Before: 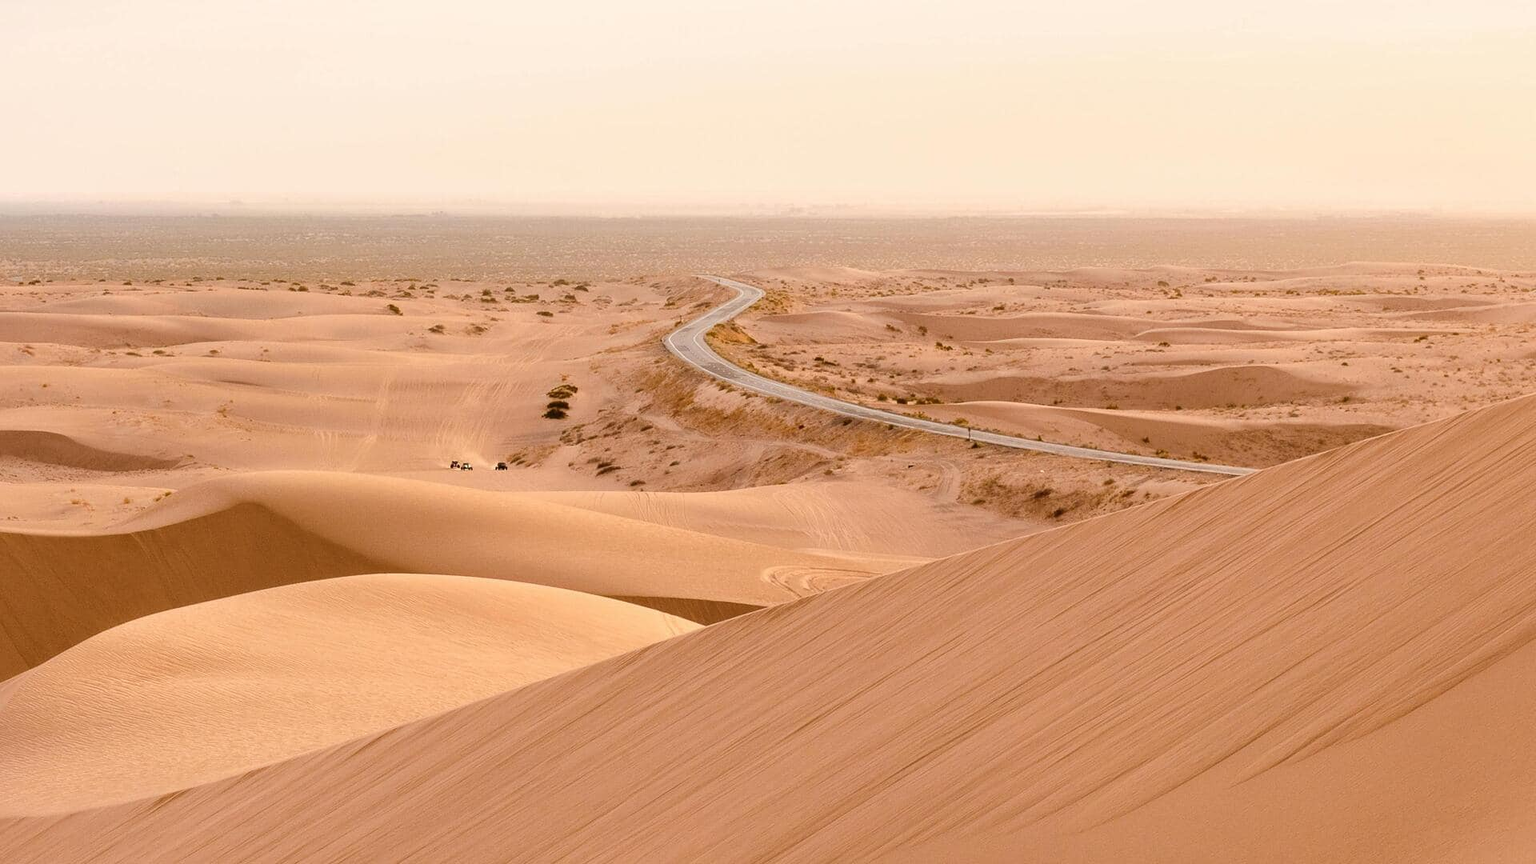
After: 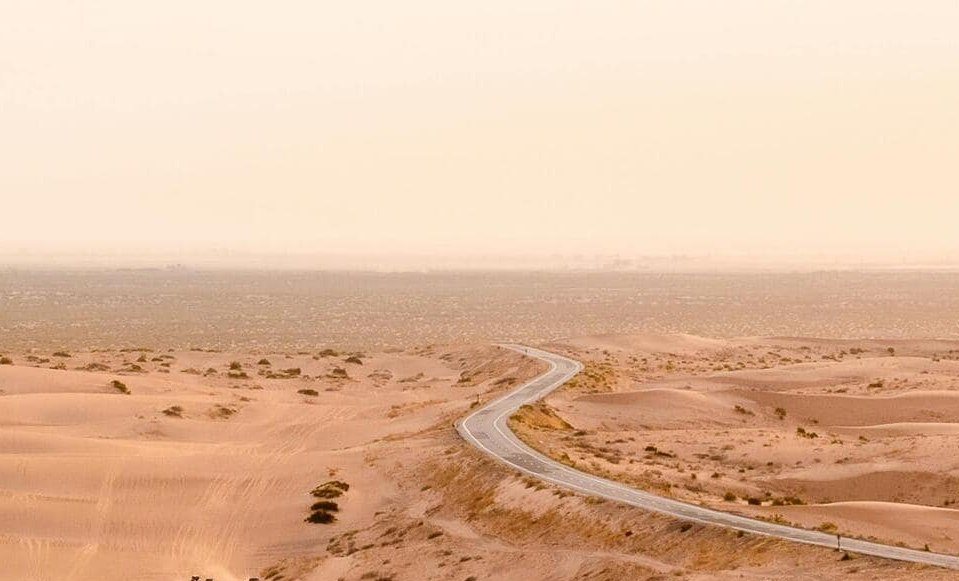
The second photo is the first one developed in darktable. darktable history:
crop: left 19.455%, right 30.58%, bottom 46.16%
